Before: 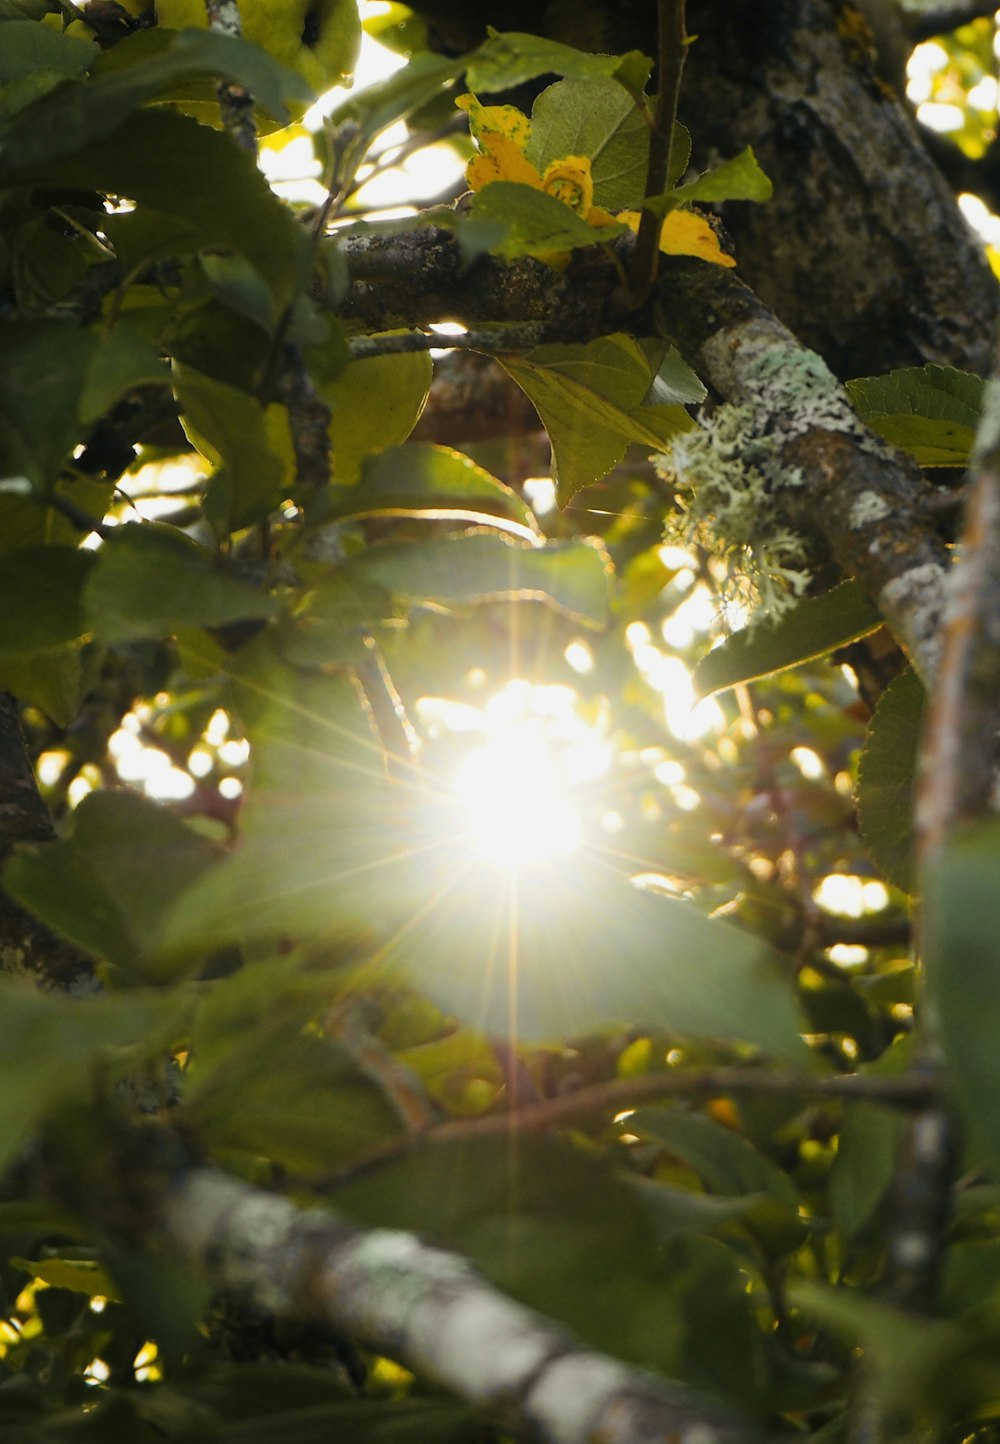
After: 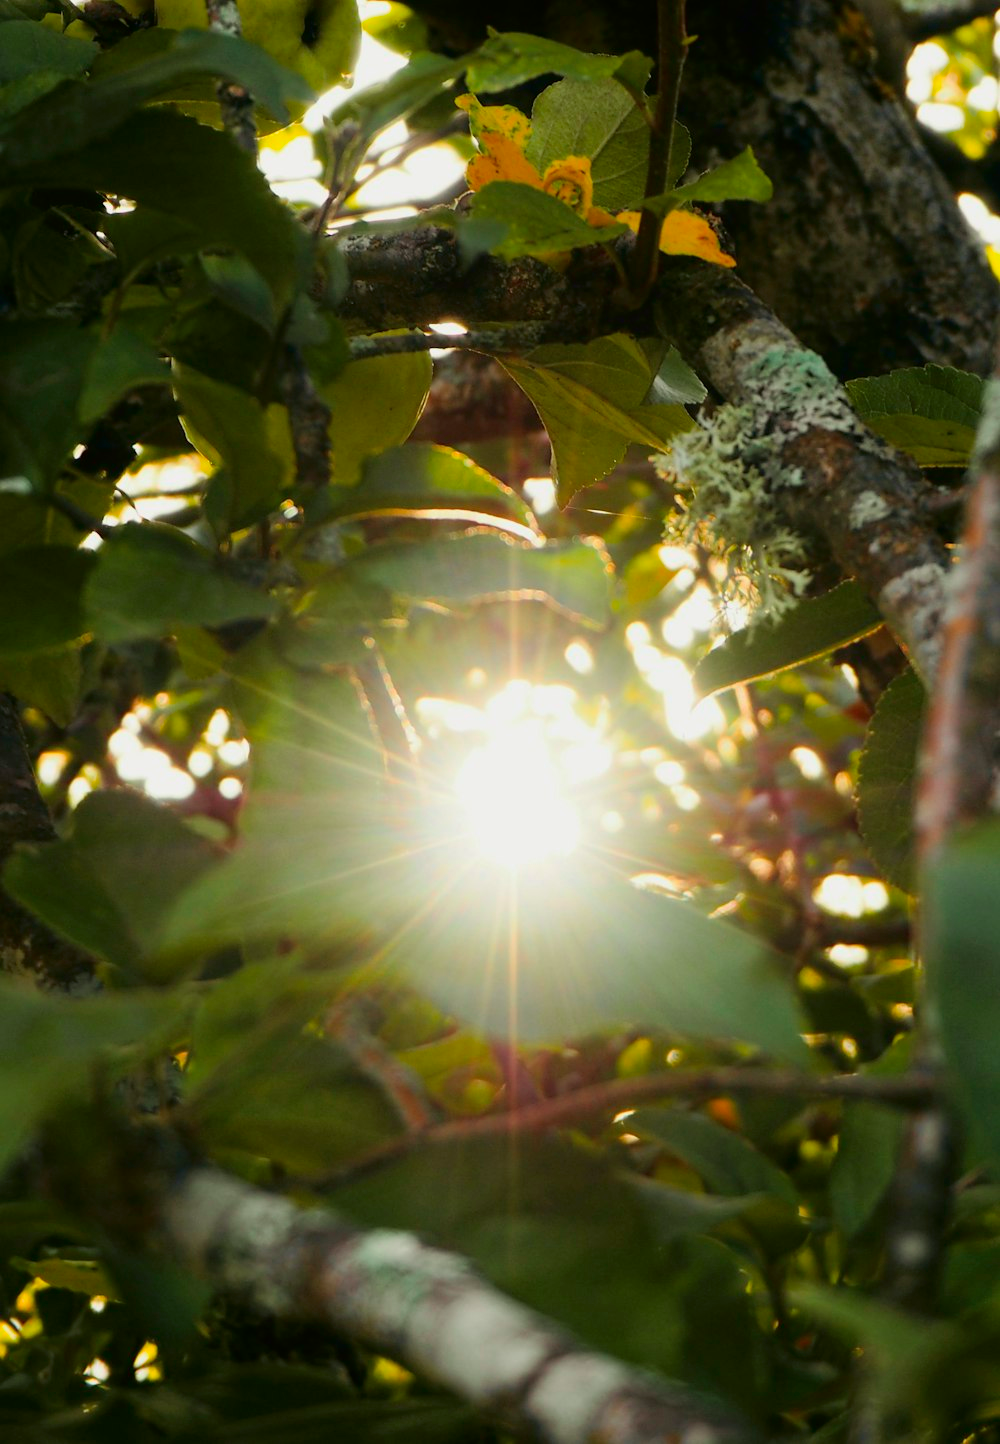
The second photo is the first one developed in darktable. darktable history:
tone curve: curves: ch0 [(0, 0) (0.059, 0.027) (0.162, 0.125) (0.304, 0.279) (0.547, 0.532) (0.828, 0.815) (1, 0.983)]; ch1 [(0, 0) (0.23, 0.166) (0.34, 0.298) (0.371, 0.334) (0.435, 0.413) (0.477, 0.469) (0.499, 0.498) (0.529, 0.544) (0.559, 0.587) (0.743, 0.798) (1, 1)]; ch2 [(0, 0) (0.431, 0.414) (0.498, 0.503) (0.524, 0.531) (0.568, 0.567) (0.6, 0.597) (0.643, 0.631) (0.74, 0.721) (1, 1)], color space Lab, independent channels, preserve colors none
